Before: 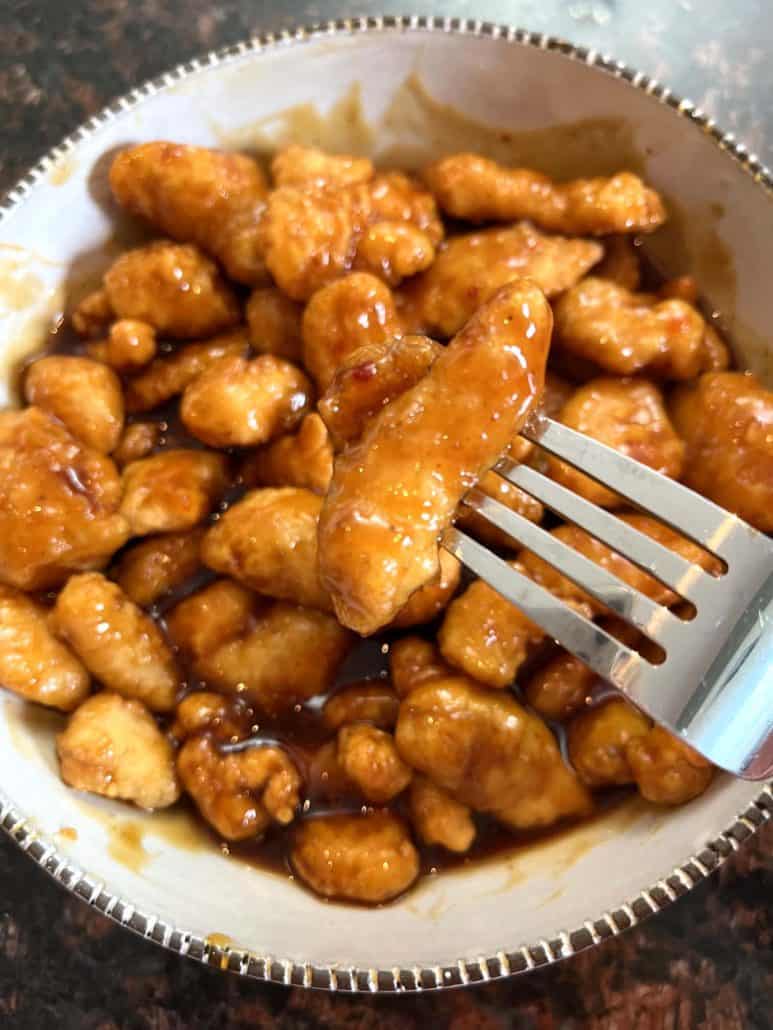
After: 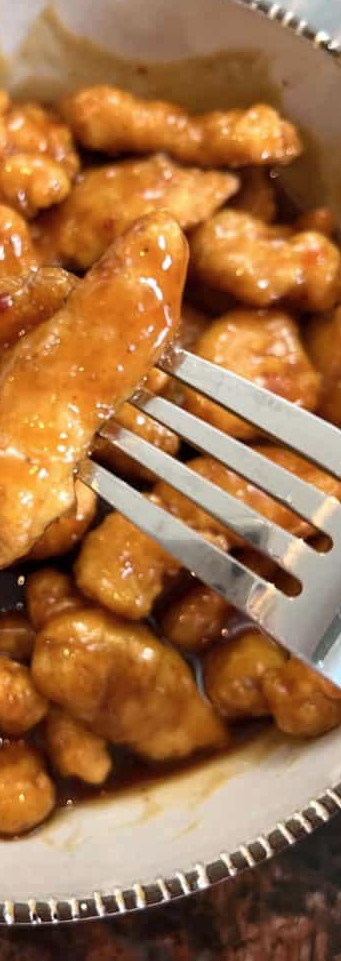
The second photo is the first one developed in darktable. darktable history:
contrast brightness saturation: saturation -0.062
crop: left 47.215%, top 6.641%, right 7.928%
